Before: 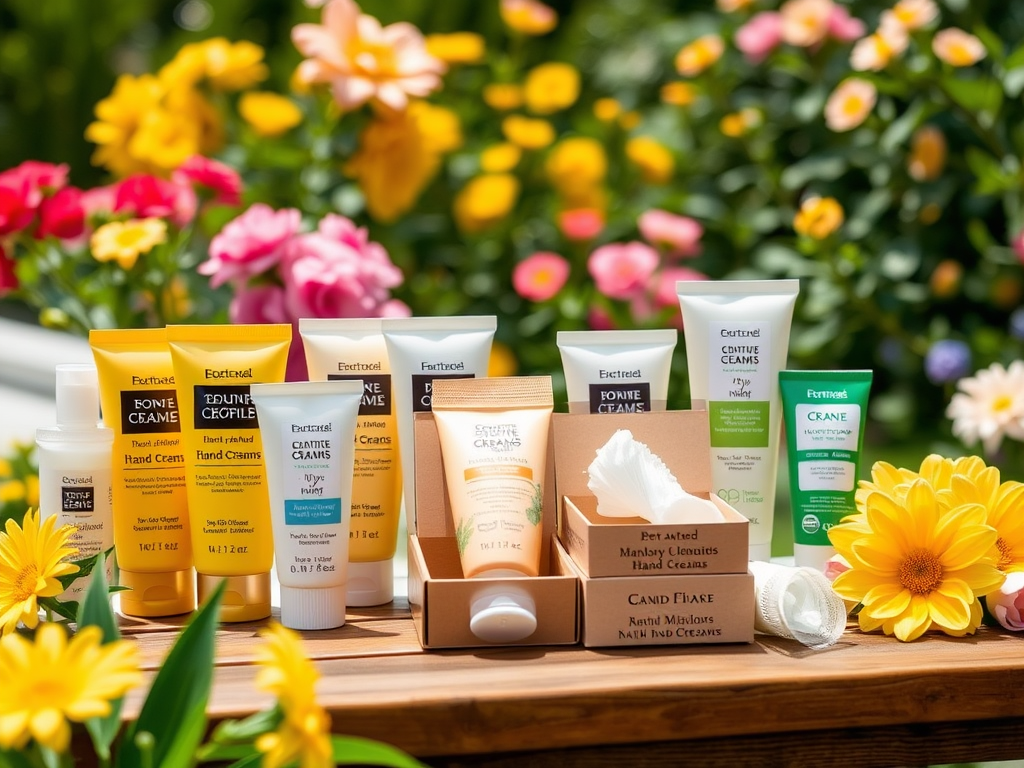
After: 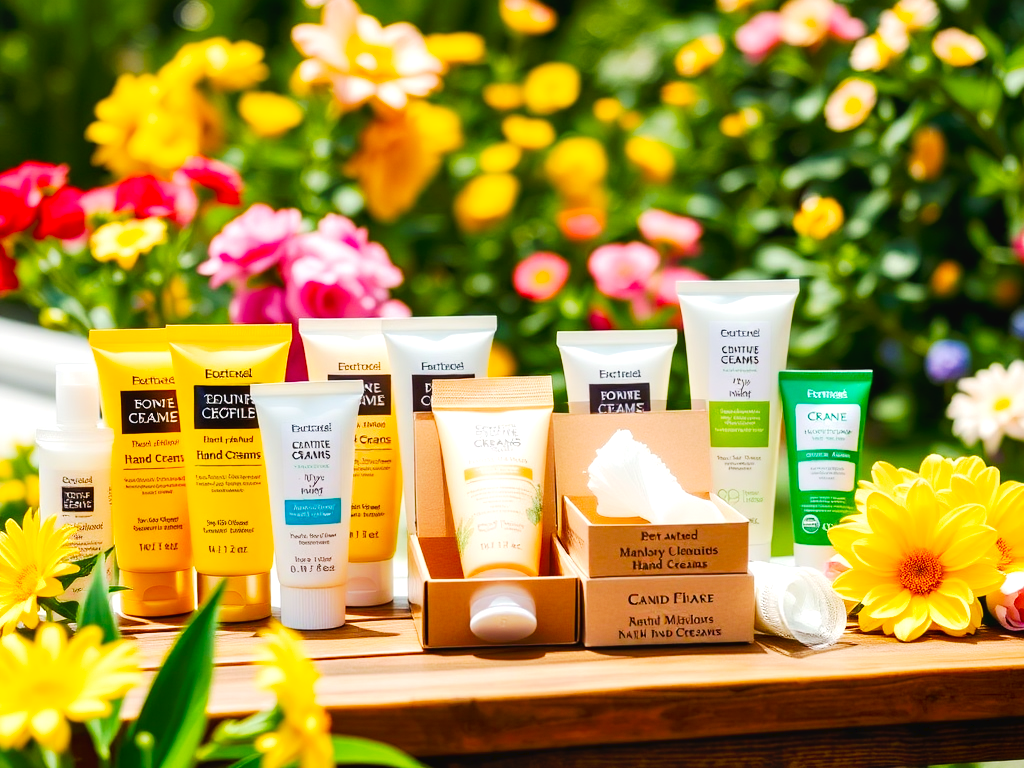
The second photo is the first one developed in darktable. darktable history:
tone curve: curves: ch0 [(0, 0) (0.003, 0.019) (0.011, 0.022) (0.025, 0.029) (0.044, 0.041) (0.069, 0.06) (0.1, 0.09) (0.136, 0.123) (0.177, 0.163) (0.224, 0.206) (0.277, 0.268) (0.335, 0.35) (0.399, 0.436) (0.468, 0.526) (0.543, 0.624) (0.623, 0.713) (0.709, 0.779) (0.801, 0.845) (0.898, 0.912) (1, 1)], preserve colors none
shadows and highlights: radius 47.11, white point adjustment 6.8, compress 79.59%, highlights color adjustment 89.84%, soften with gaussian
velvia: strength 32.19%, mid-tones bias 0.203
